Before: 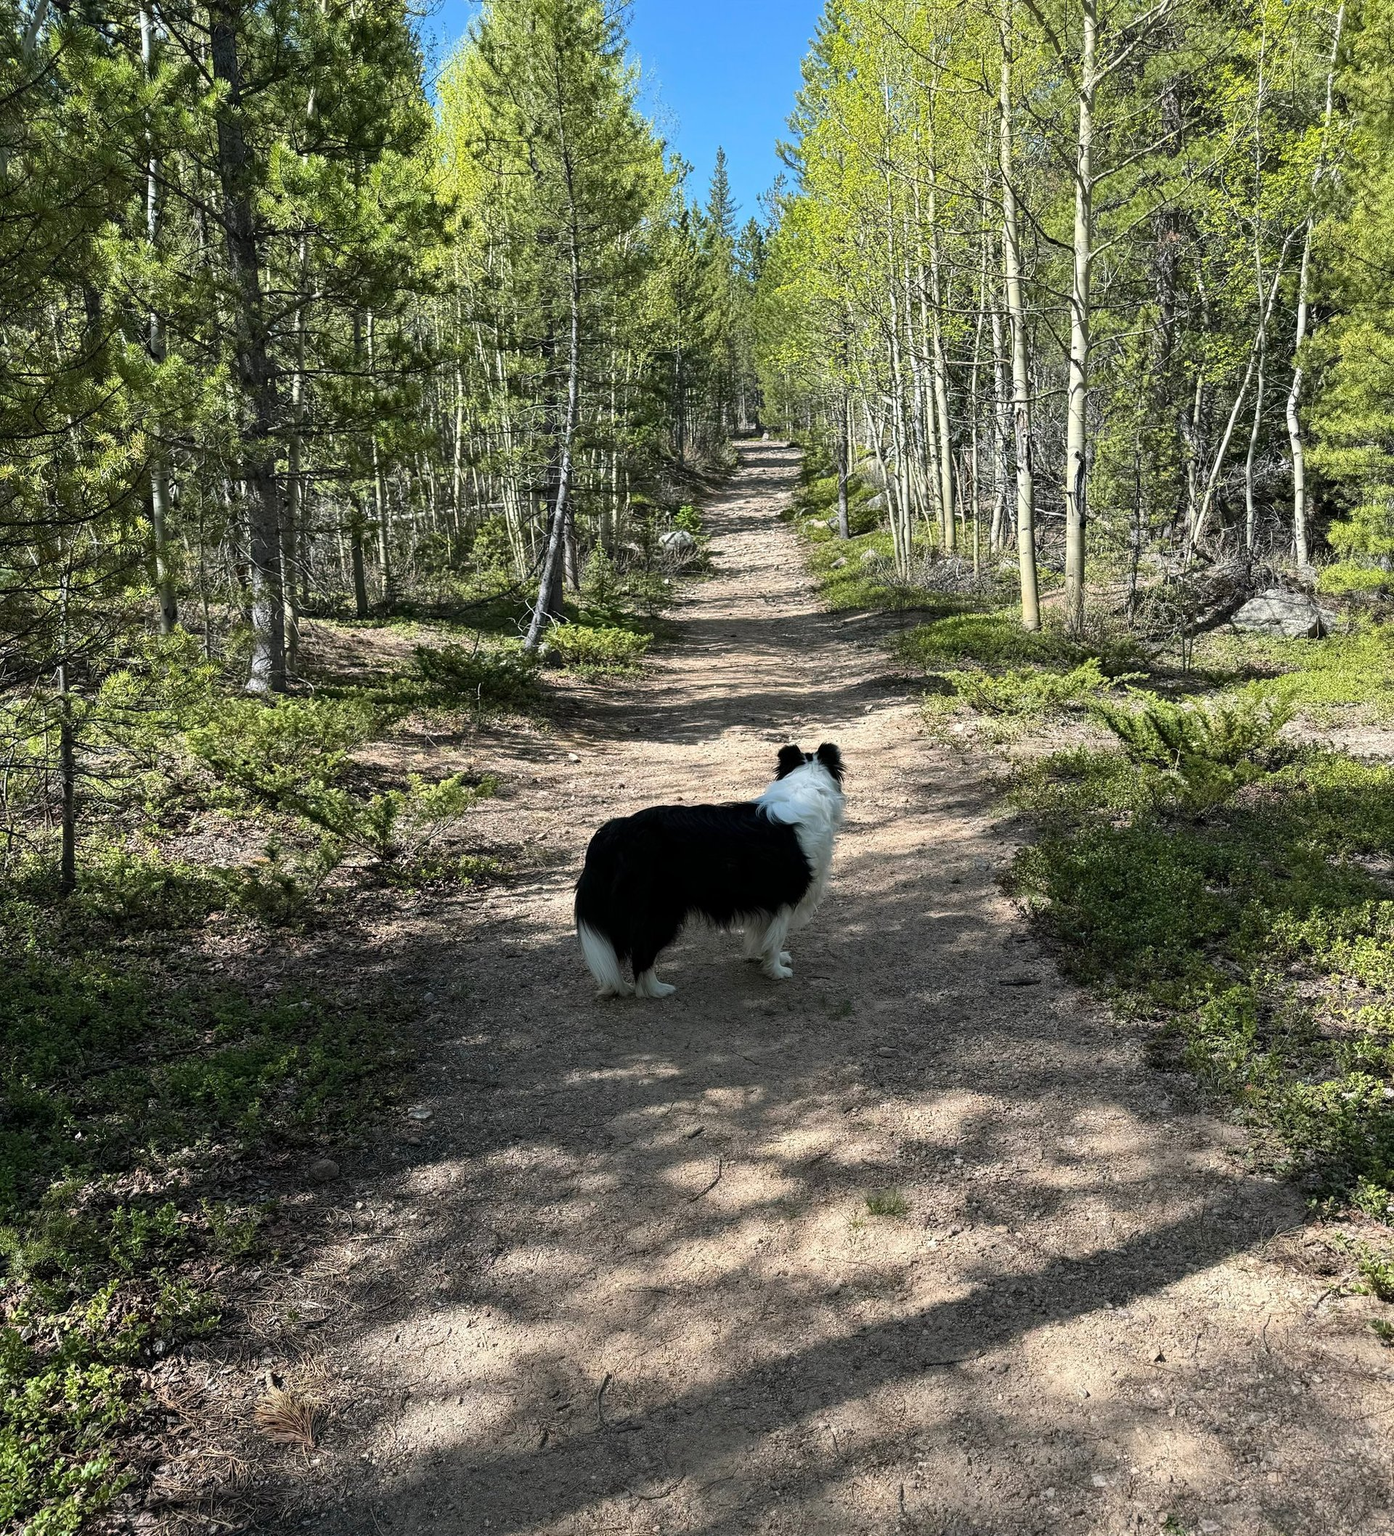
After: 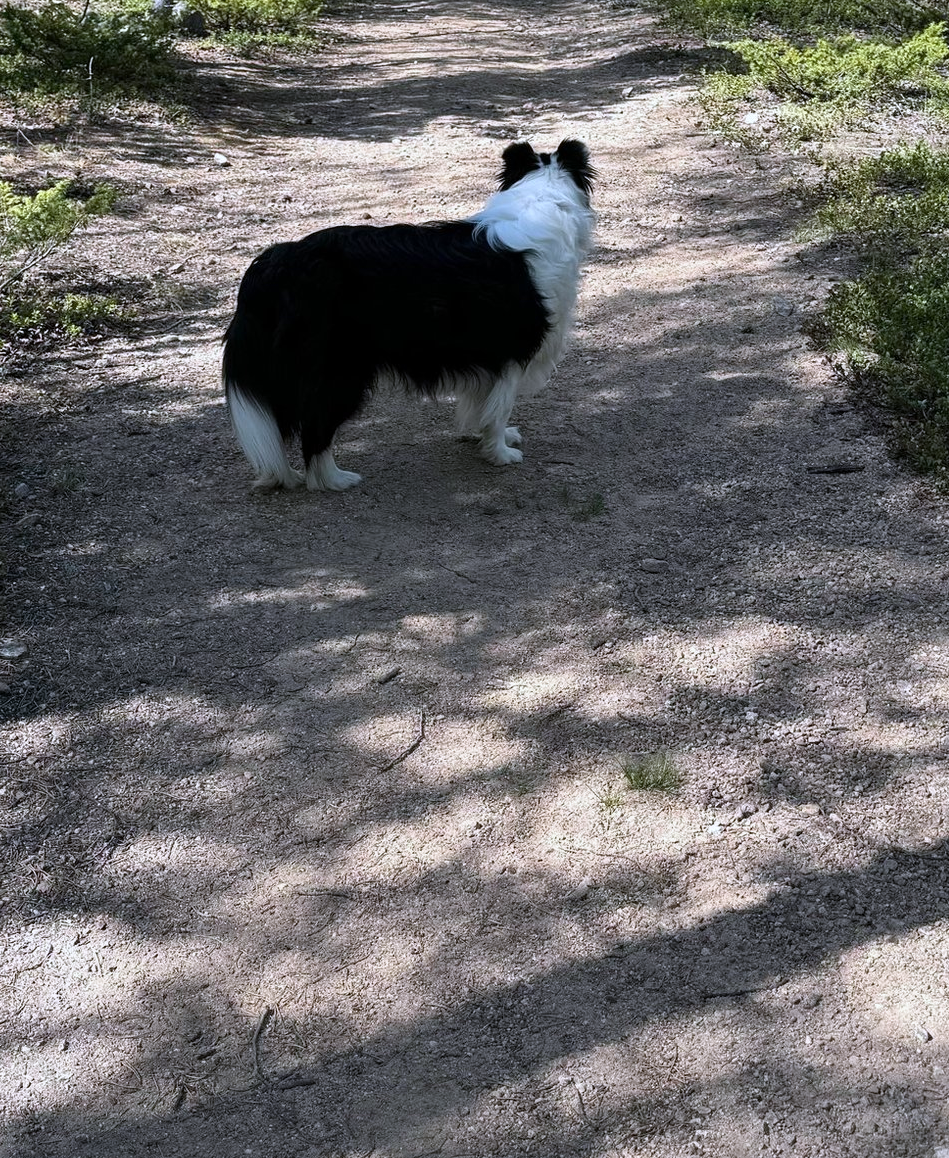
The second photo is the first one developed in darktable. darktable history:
white balance: red 0.967, blue 1.119, emerald 0.756
crop: left 29.672%, top 41.786%, right 20.851%, bottom 3.487%
